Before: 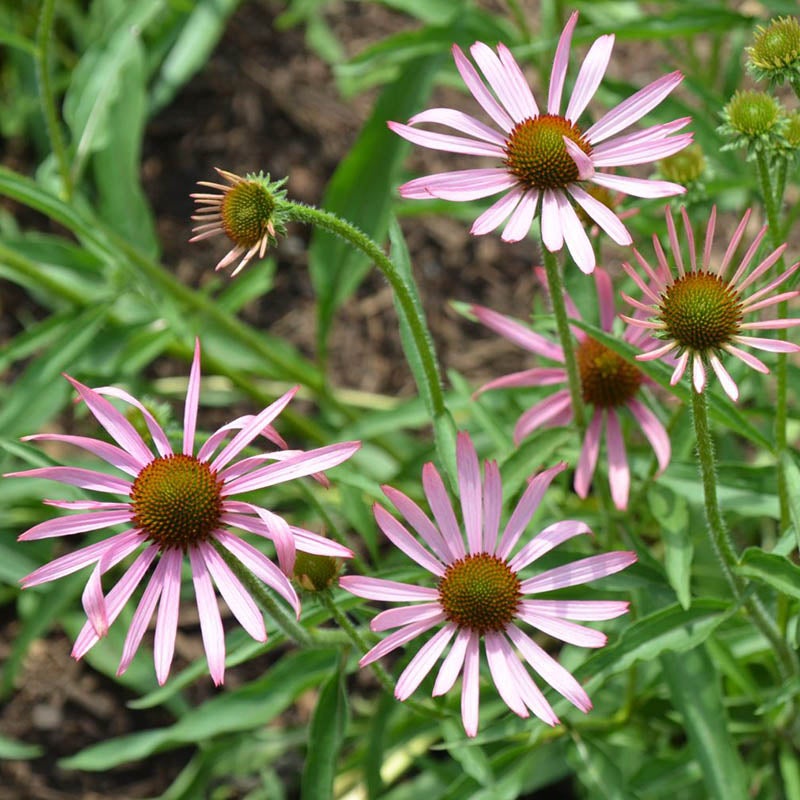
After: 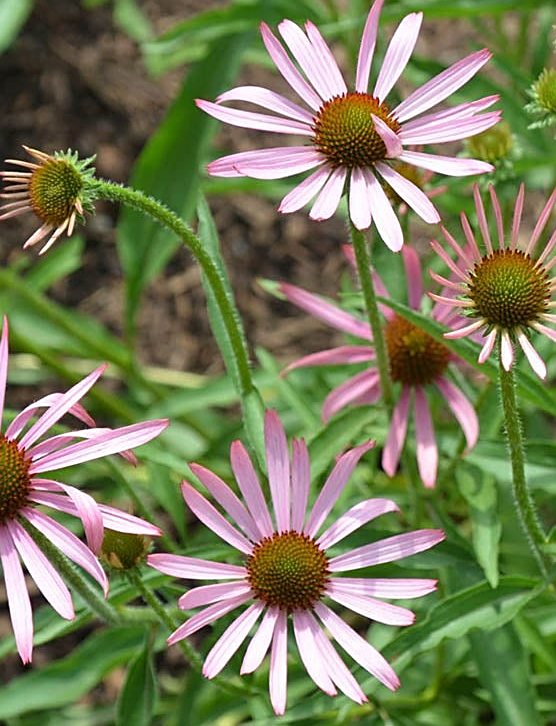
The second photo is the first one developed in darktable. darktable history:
crop and rotate: left 24.034%, top 2.838%, right 6.406%, bottom 6.299%
sharpen: on, module defaults
